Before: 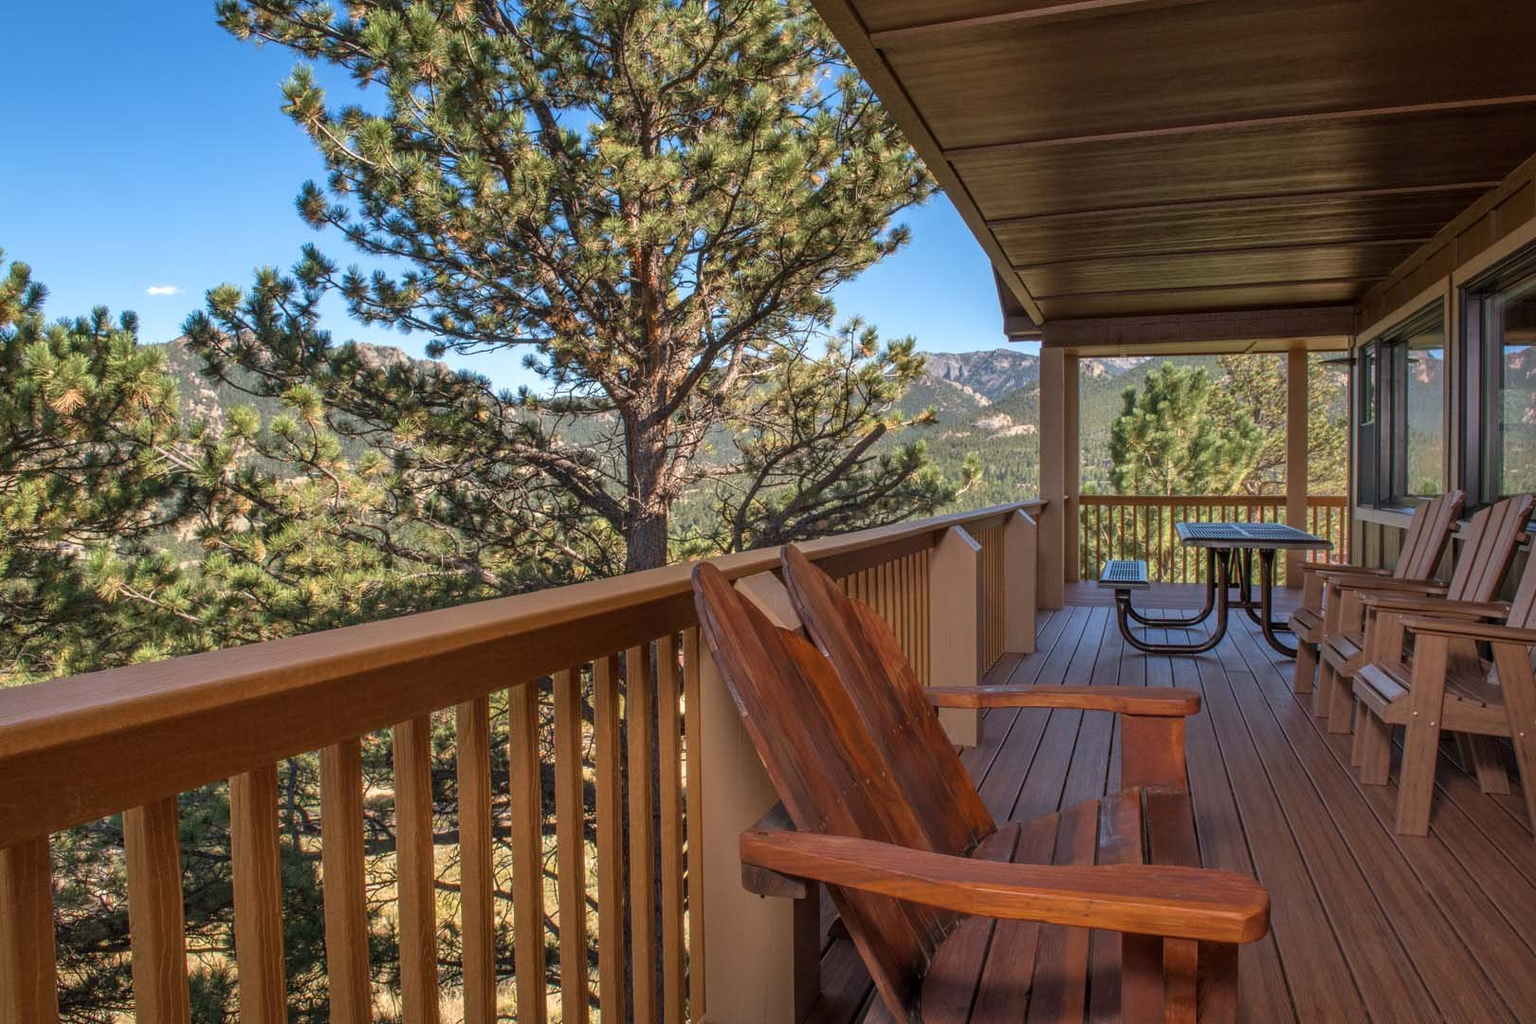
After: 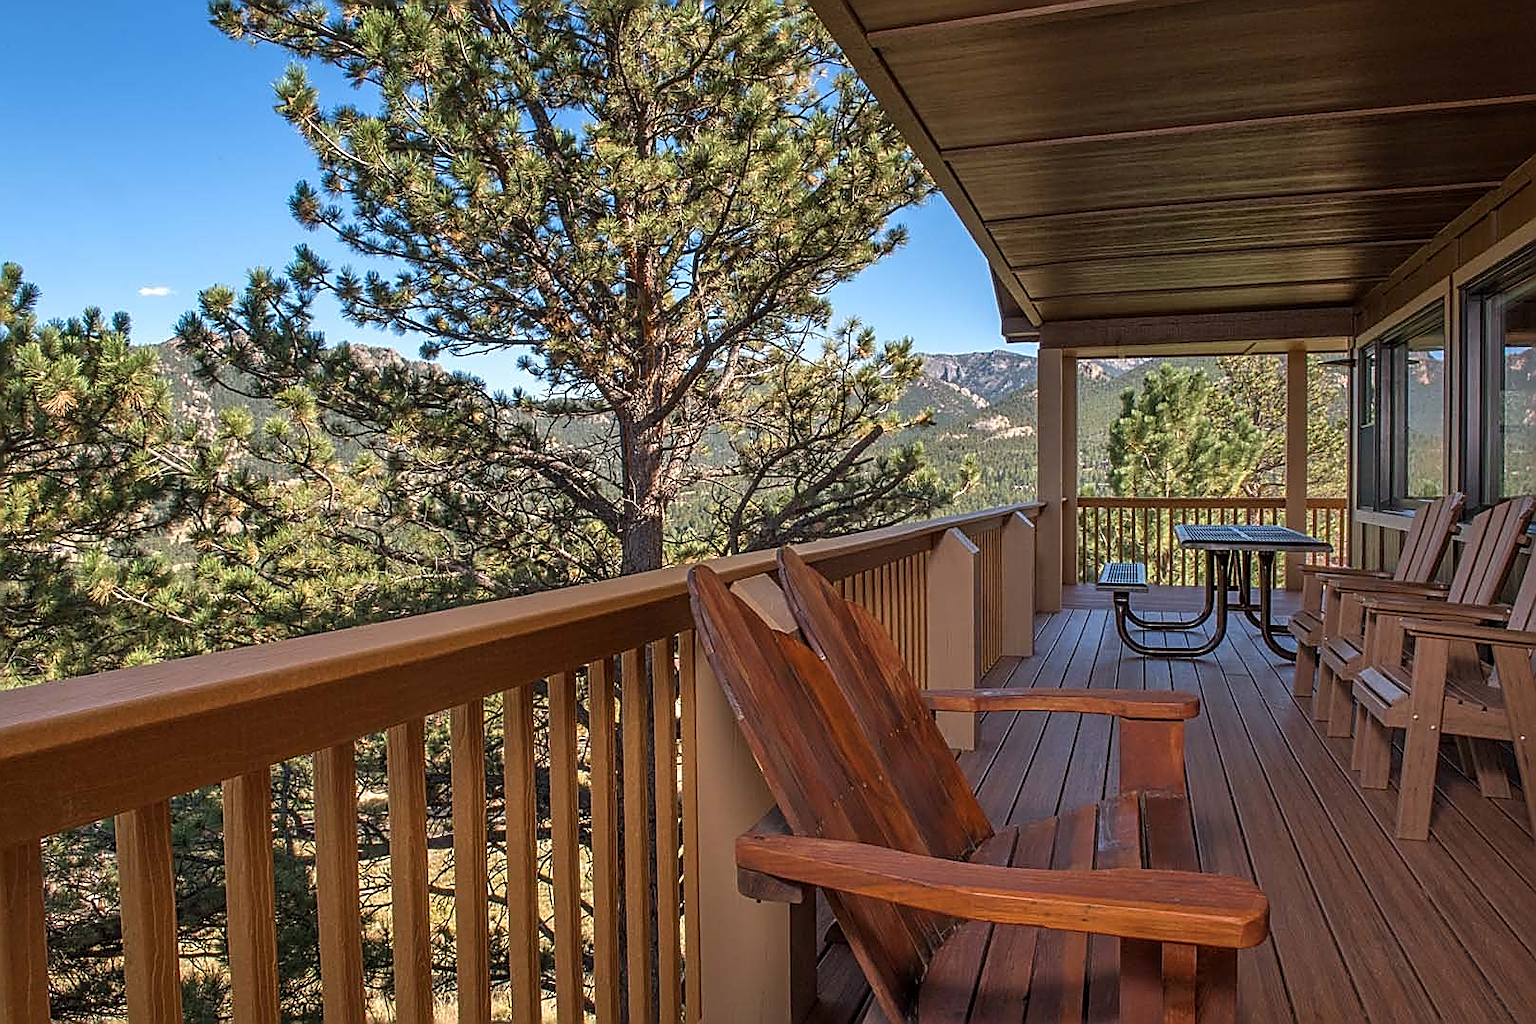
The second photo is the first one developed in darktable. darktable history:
crop and rotate: left 0.614%, top 0.179%, bottom 0.309%
sharpen: radius 1.685, amount 1.294
